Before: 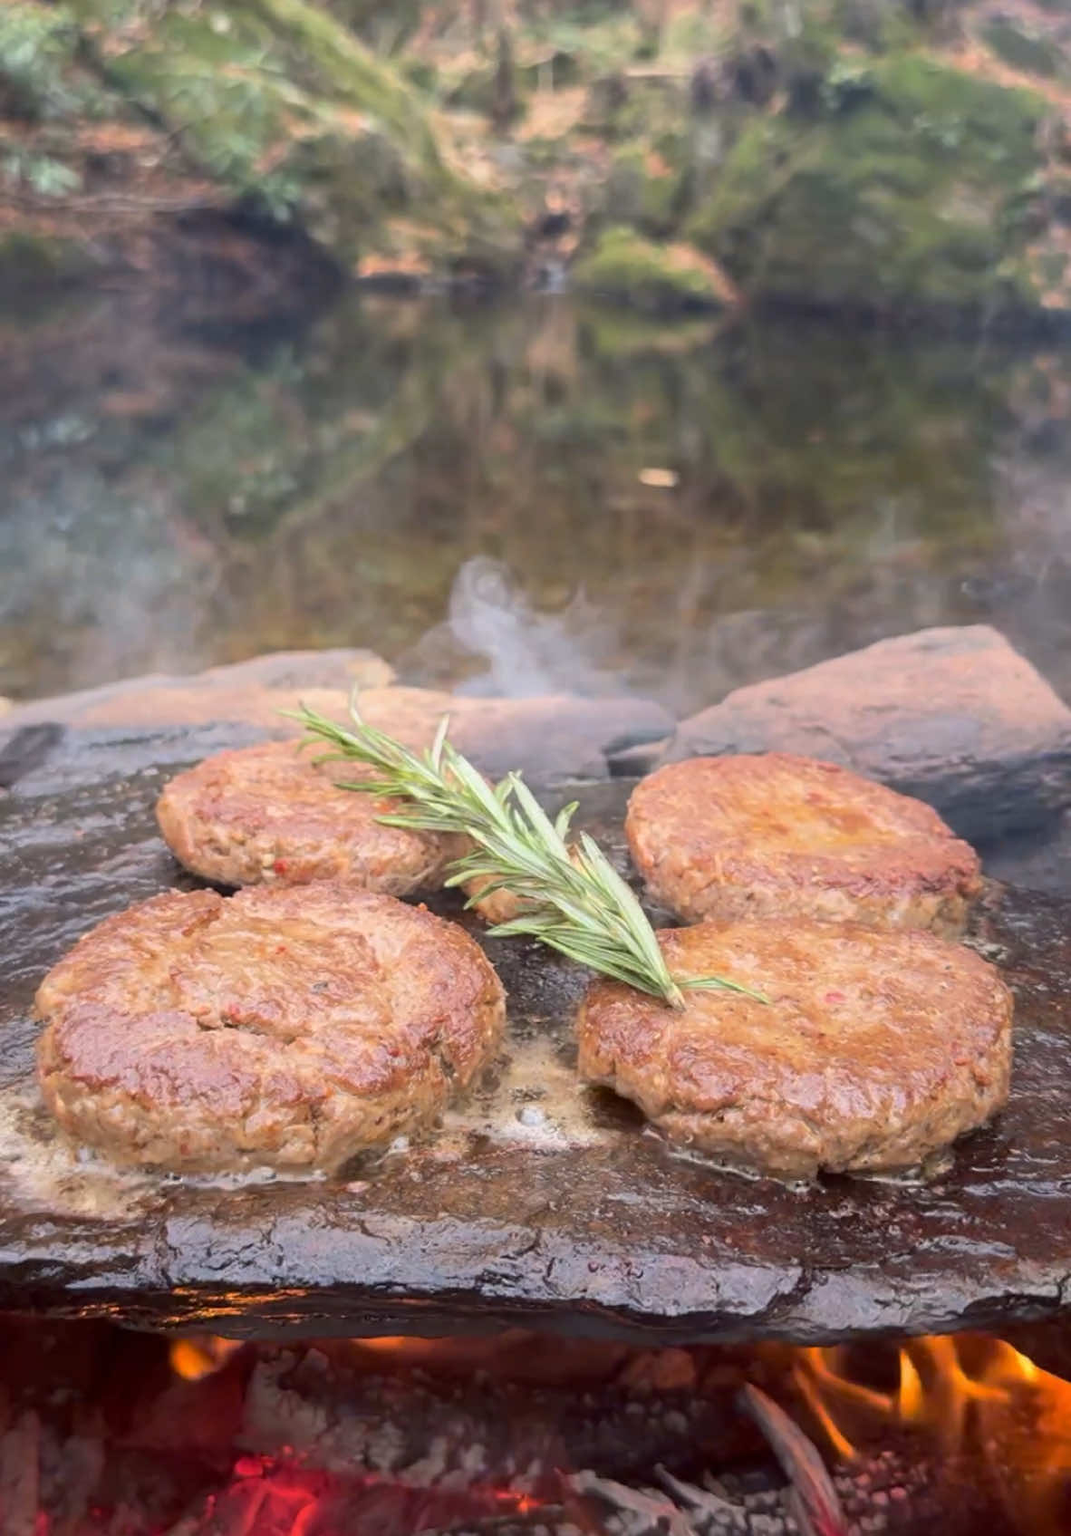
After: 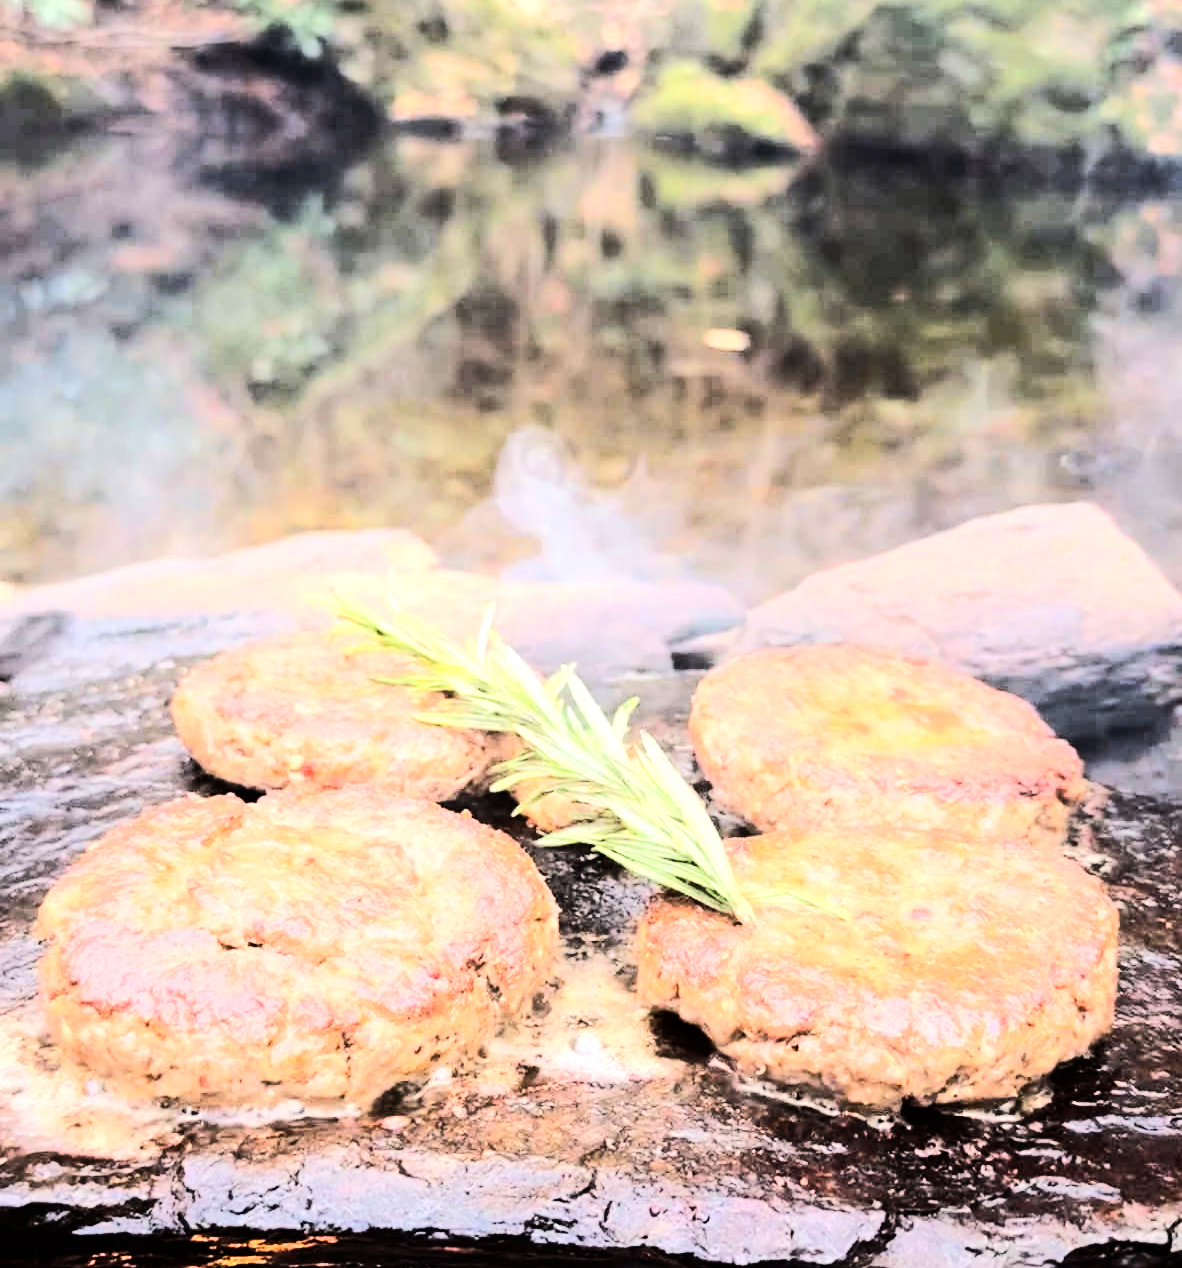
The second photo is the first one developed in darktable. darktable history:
tone curve: curves: ch0 [(0, 0) (0.086, 0.006) (0.148, 0.021) (0.245, 0.105) (0.374, 0.401) (0.444, 0.631) (0.778, 0.915) (1, 1)]
exposure: exposure 0.296 EV, compensate highlight preservation false
crop: top 11.041%, bottom 13.952%
tone equalizer: -8 EV -0.431 EV, -7 EV -0.392 EV, -6 EV -0.337 EV, -5 EV -0.211 EV, -3 EV 0.2 EV, -2 EV 0.318 EV, -1 EV 0.371 EV, +0 EV 0.434 EV, edges refinement/feathering 500, mask exposure compensation -1.57 EV, preserve details no
